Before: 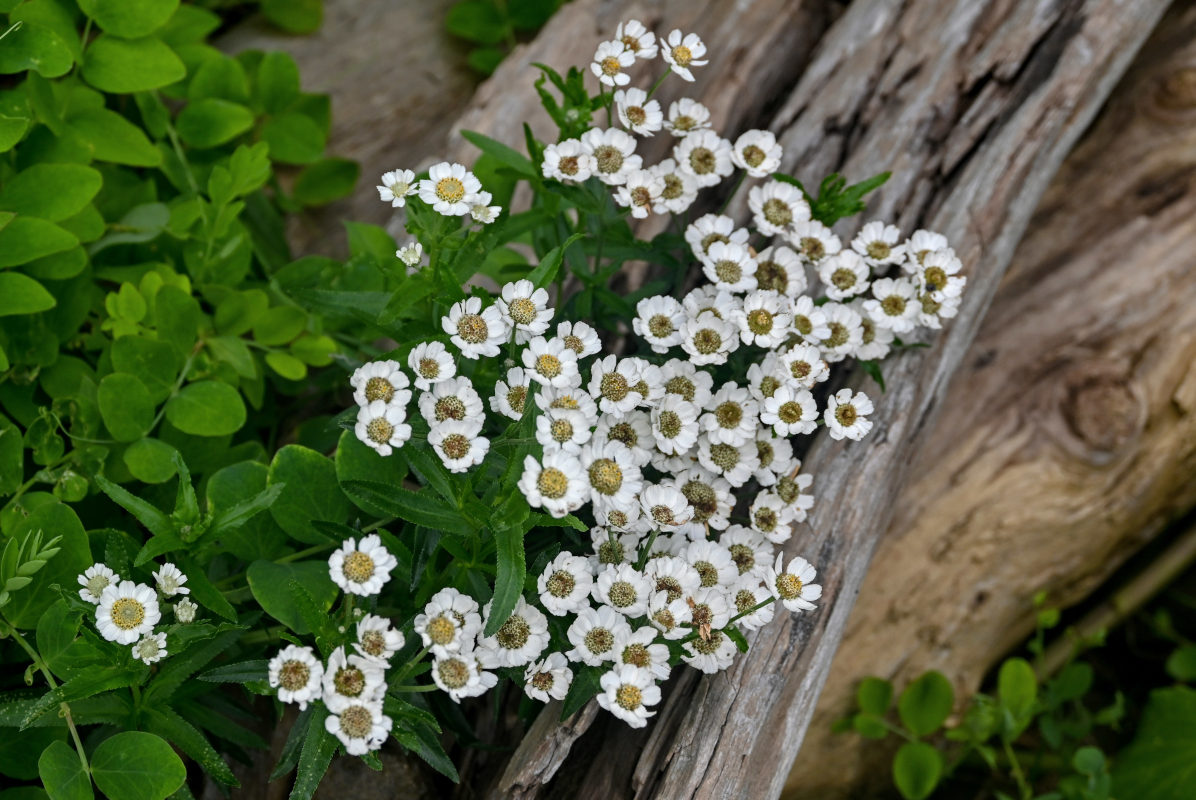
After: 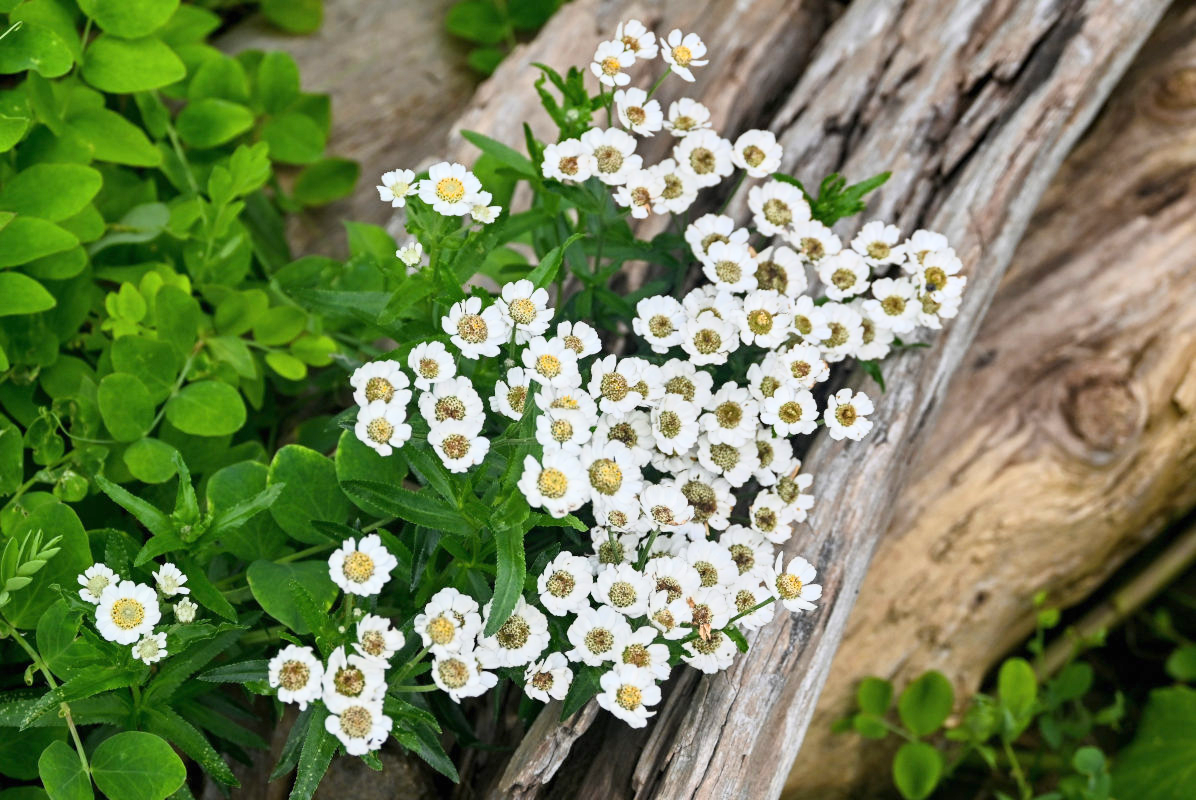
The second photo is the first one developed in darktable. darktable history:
shadows and highlights: radius 334.87, shadows 65.18, highlights 5.82, compress 87.64%, soften with gaussian
base curve: curves: ch0 [(0, 0) (0.088, 0.125) (0.176, 0.251) (0.354, 0.501) (0.613, 0.749) (1, 0.877)]
exposure: black level correction 0, exposure 0.498 EV, compensate exposure bias true, compensate highlight preservation false
